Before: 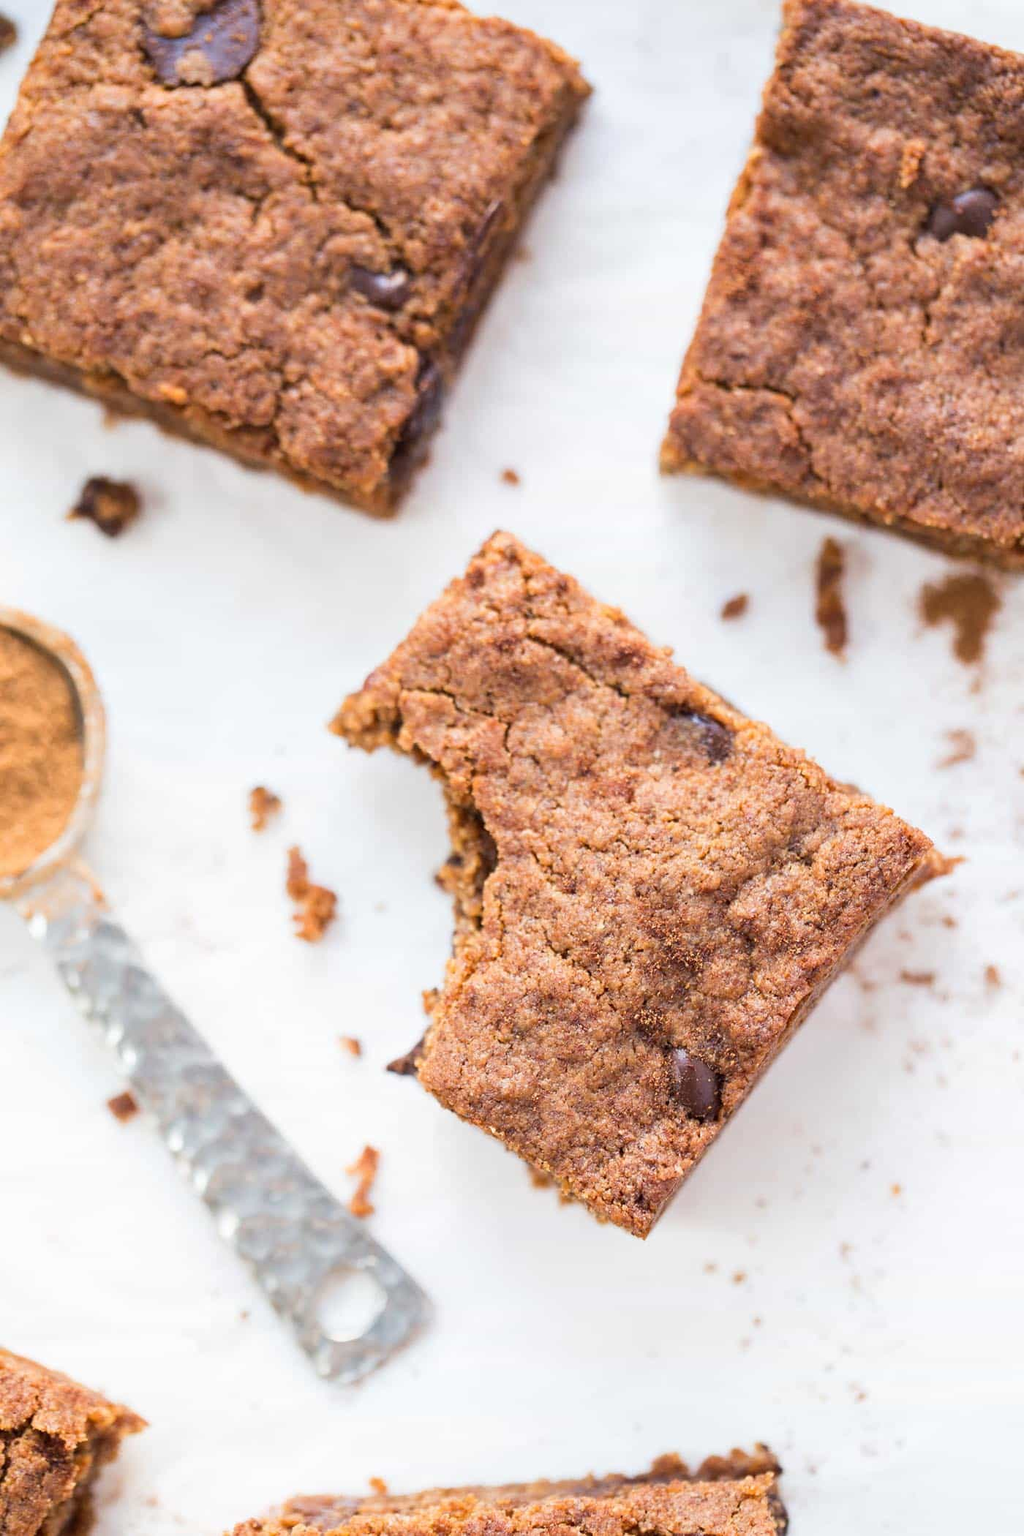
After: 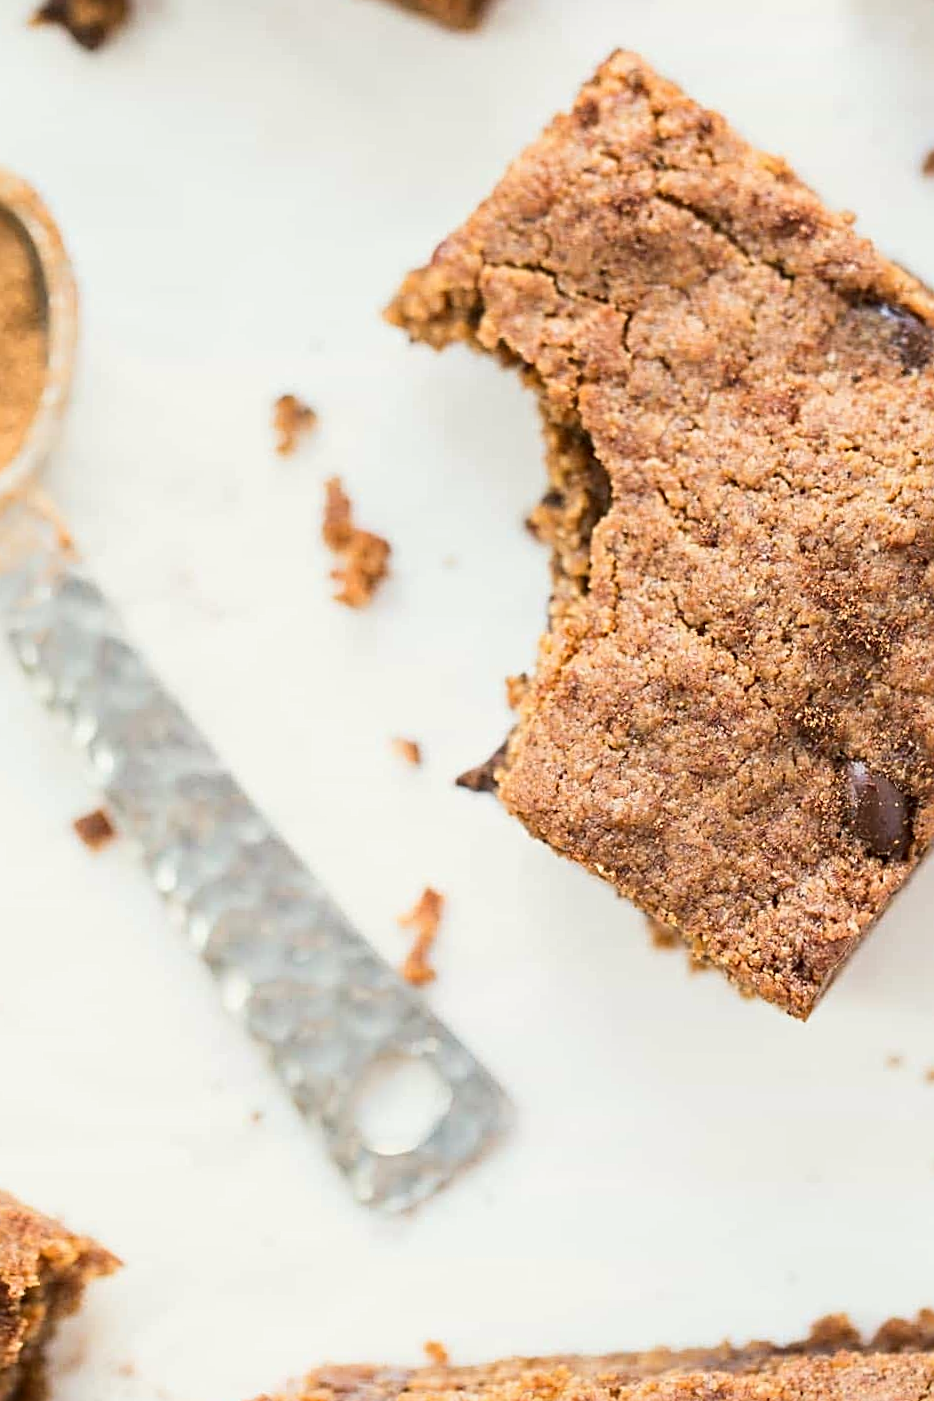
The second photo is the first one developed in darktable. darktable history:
sharpen: radius 3.119
color balance: mode lift, gamma, gain (sRGB), lift [1.04, 1, 1, 0.97], gamma [1.01, 1, 1, 0.97], gain [0.96, 1, 1, 0.97]
contrast brightness saturation: contrast 0.14
crop and rotate: angle -0.82°, left 3.85%, top 31.828%, right 27.992%
